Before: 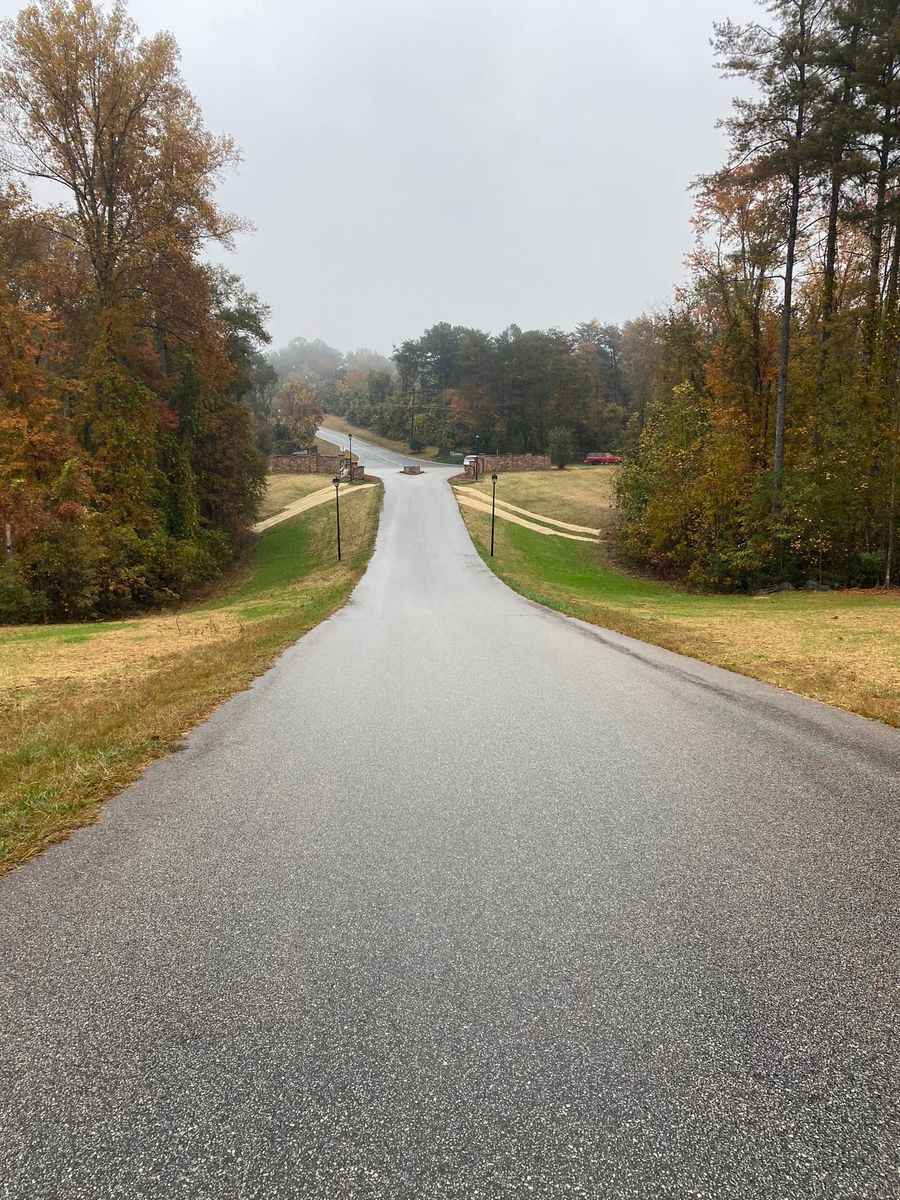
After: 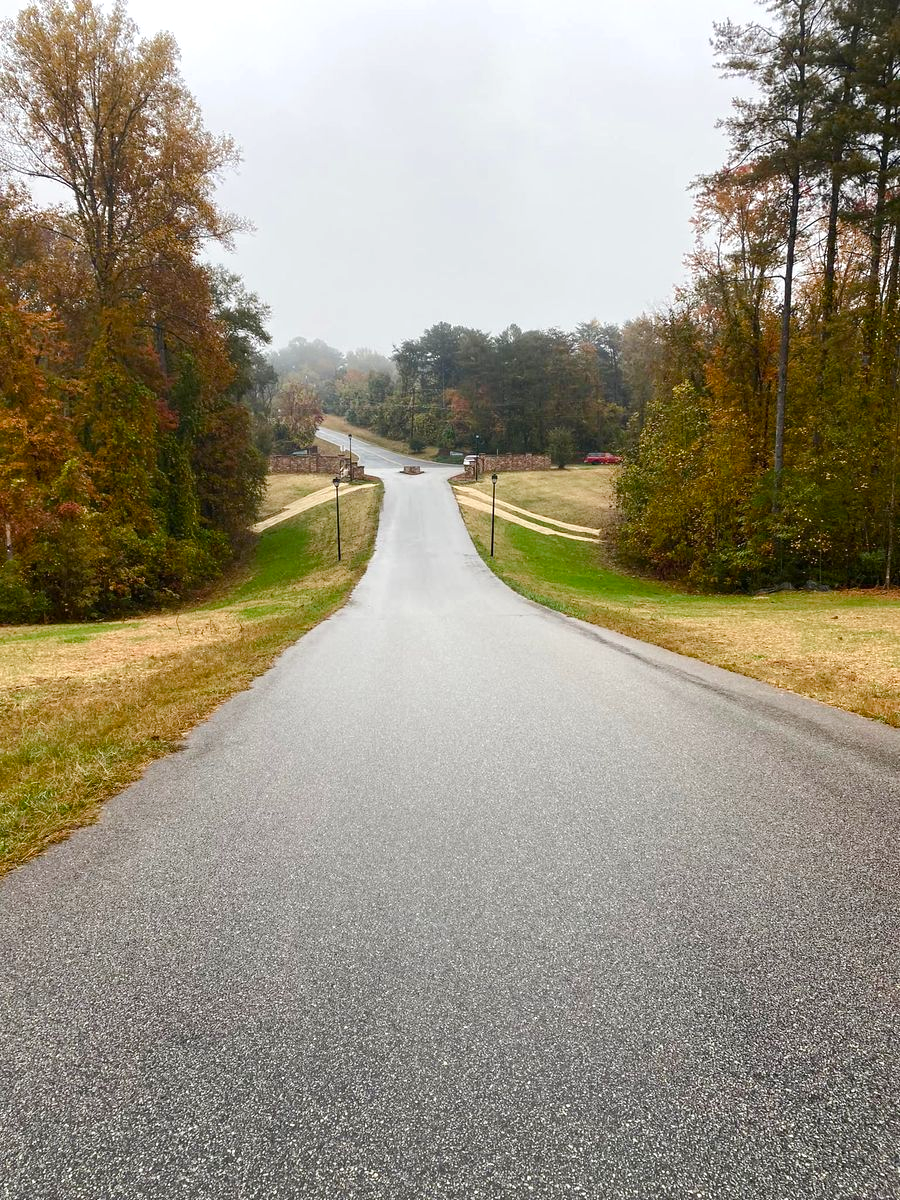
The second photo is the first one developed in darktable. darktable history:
color balance rgb: perceptual saturation grading › global saturation 20%, perceptual saturation grading › highlights -49.066%, perceptual saturation grading › shadows 25.184%, perceptual brilliance grading › highlights 6.141%, perceptual brilliance grading › mid-tones 17.55%, perceptual brilliance grading › shadows -5.204%, global vibrance 20%
